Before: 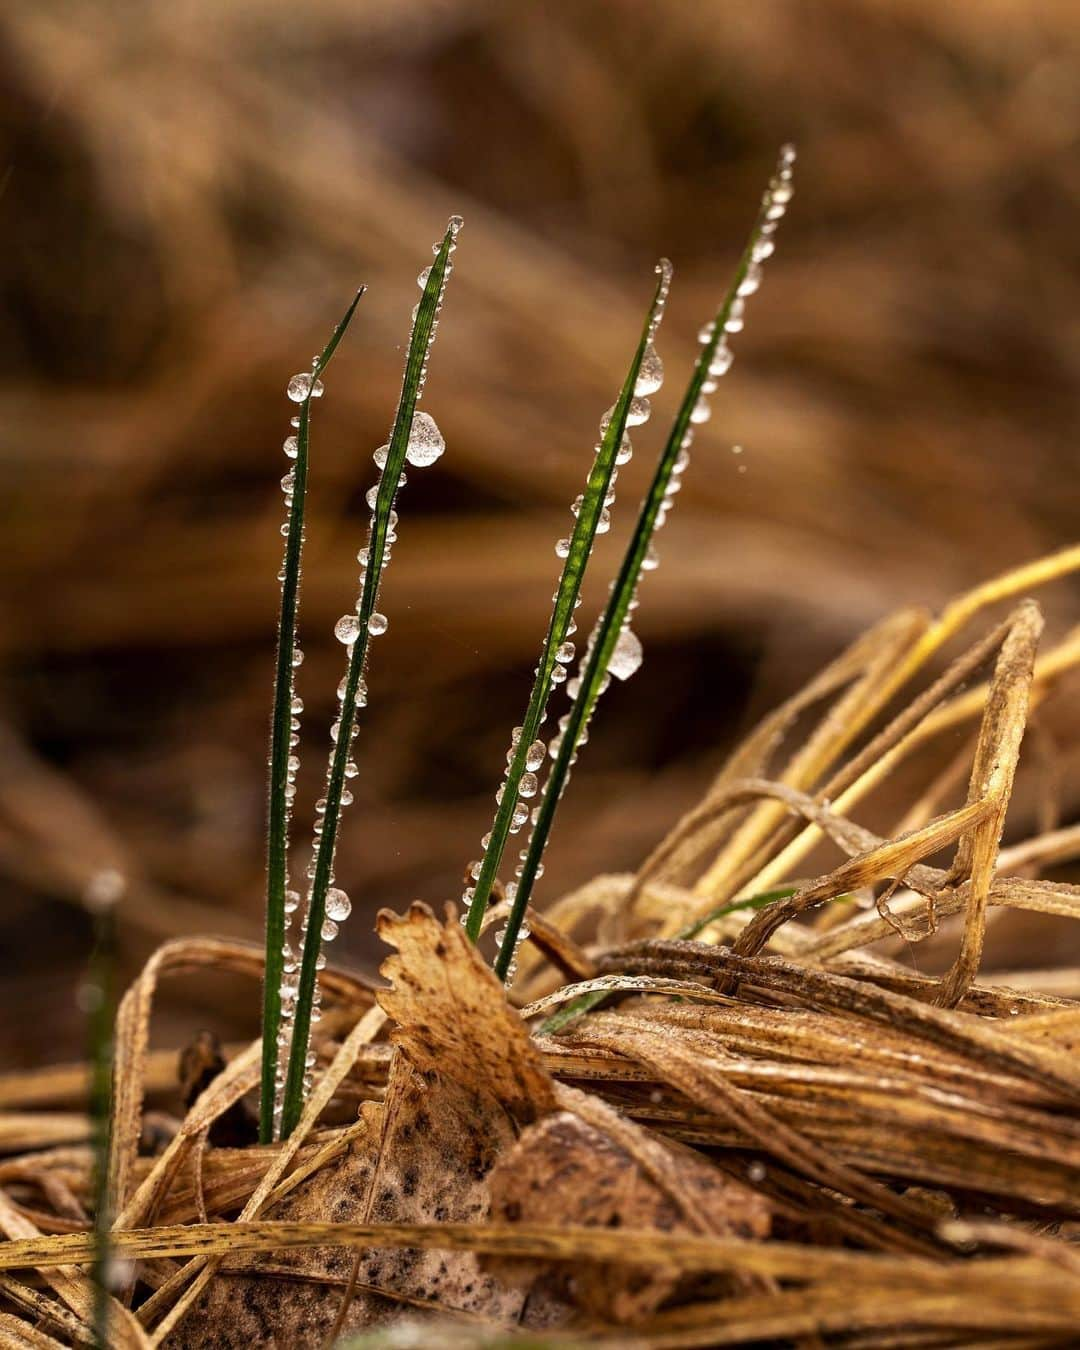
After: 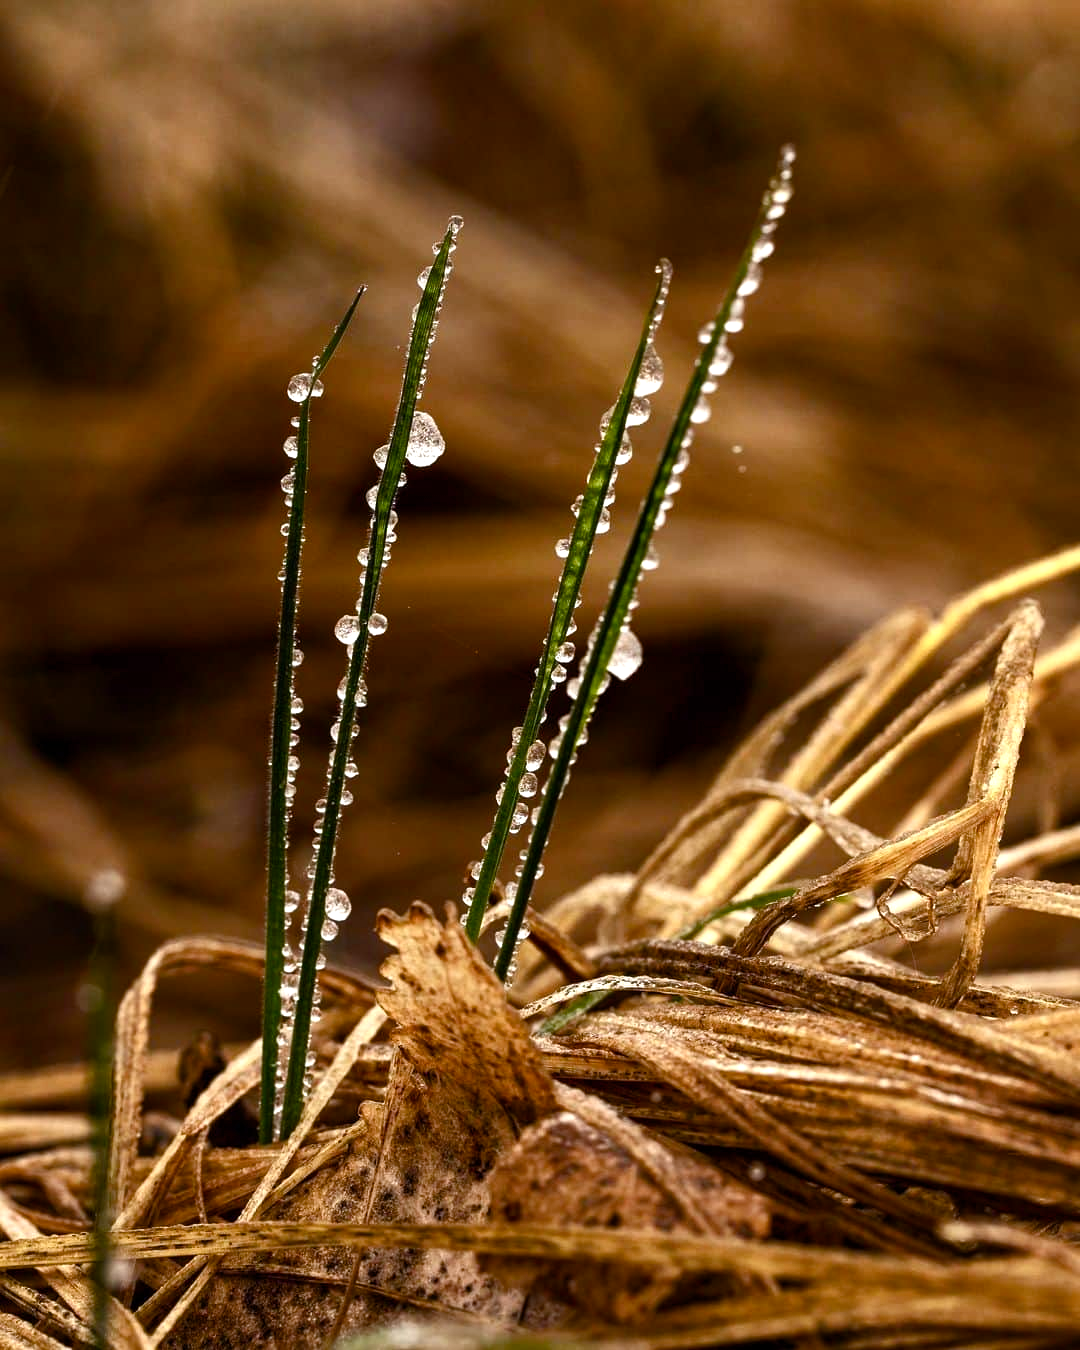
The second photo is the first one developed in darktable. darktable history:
color balance rgb: perceptual saturation grading › global saturation 25.233%, perceptual saturation grading › highlights -50.368%, perceptual saturation grading › shadows 31.089%, perceptual brilliance grading › global brilliance -17.645%, perceptual brilliance grading › highlights 29.431%
